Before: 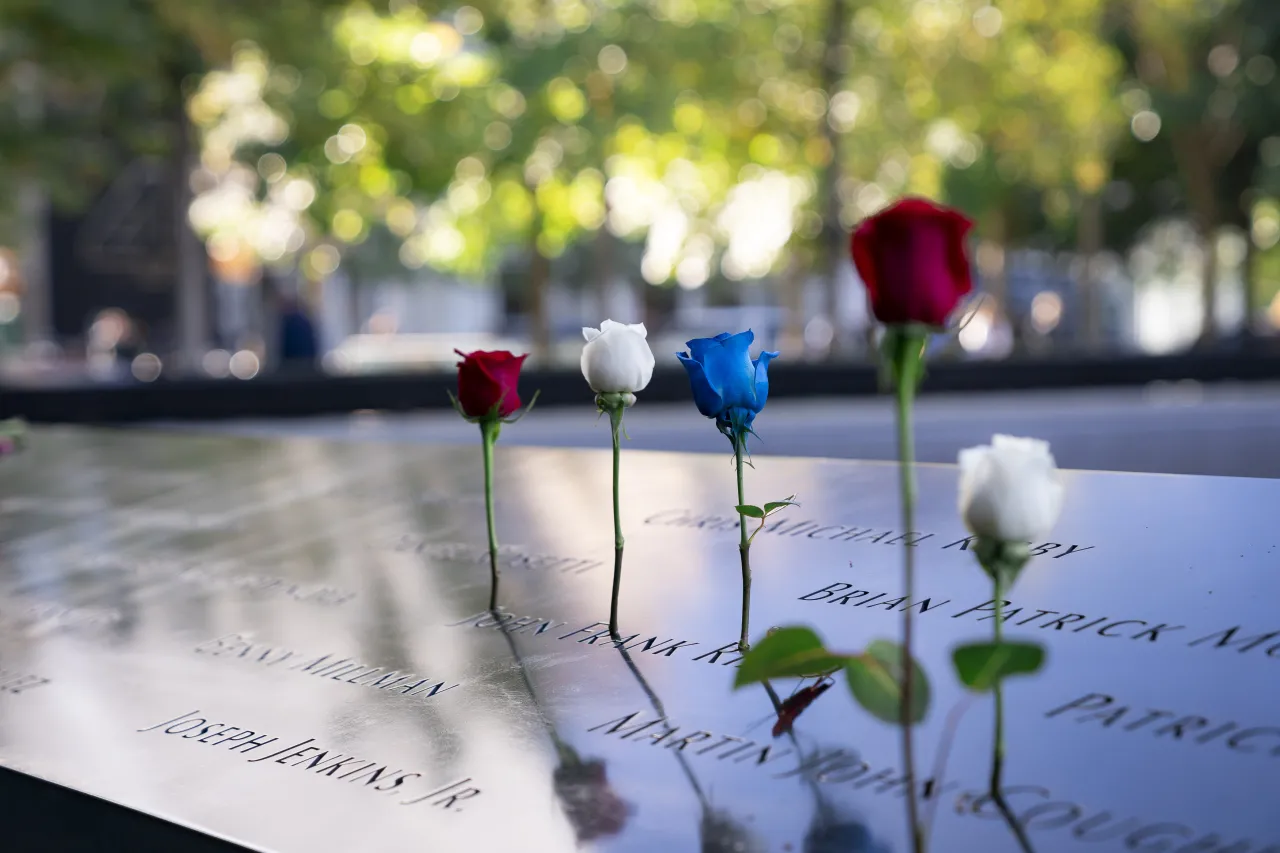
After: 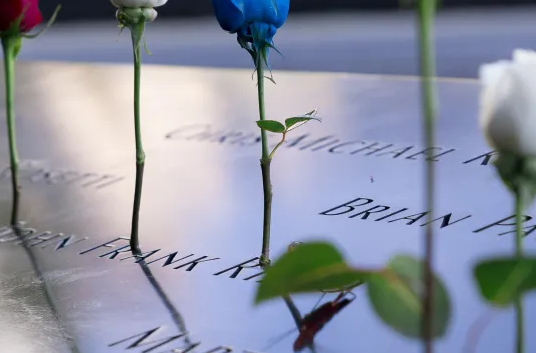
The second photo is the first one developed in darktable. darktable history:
crop: left 37.424%, top 45.227%, right 20.688%, bottom 13.363%
